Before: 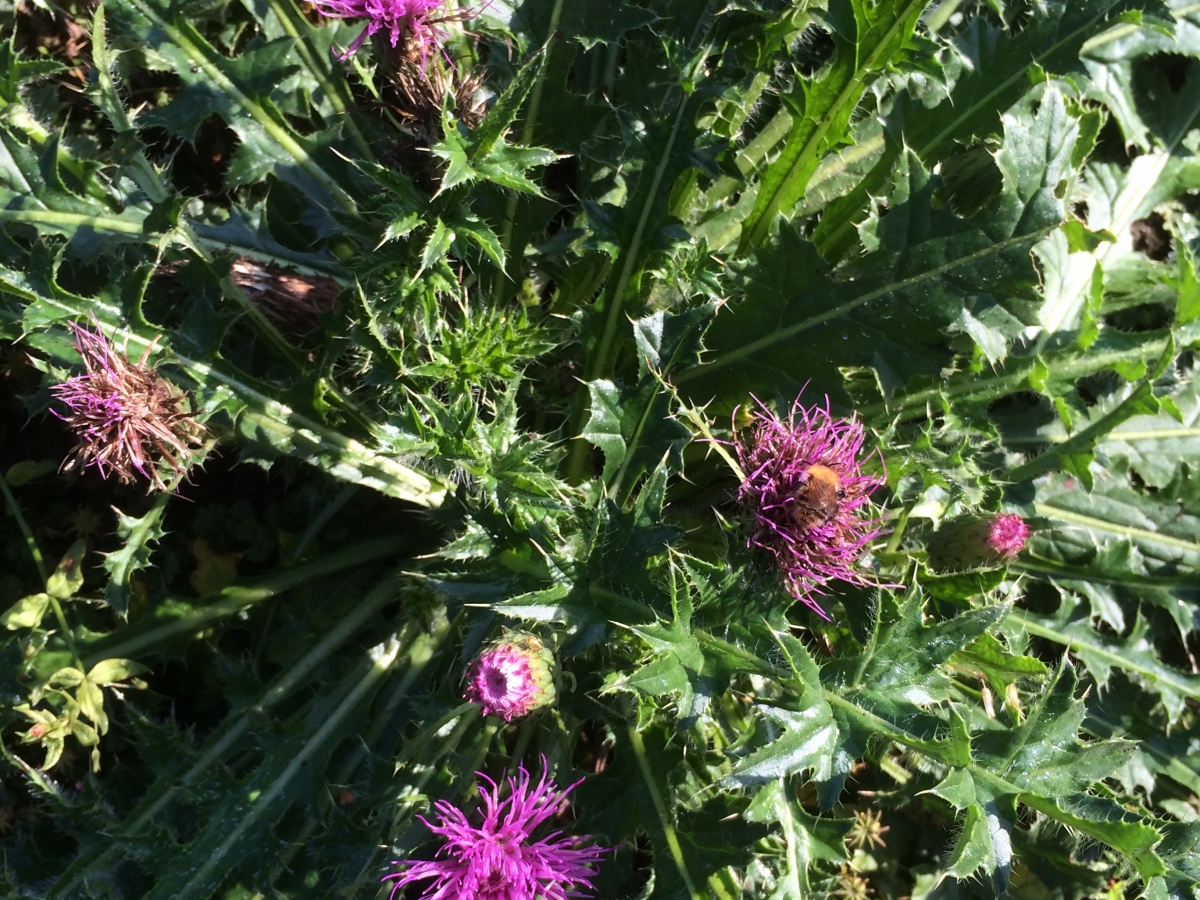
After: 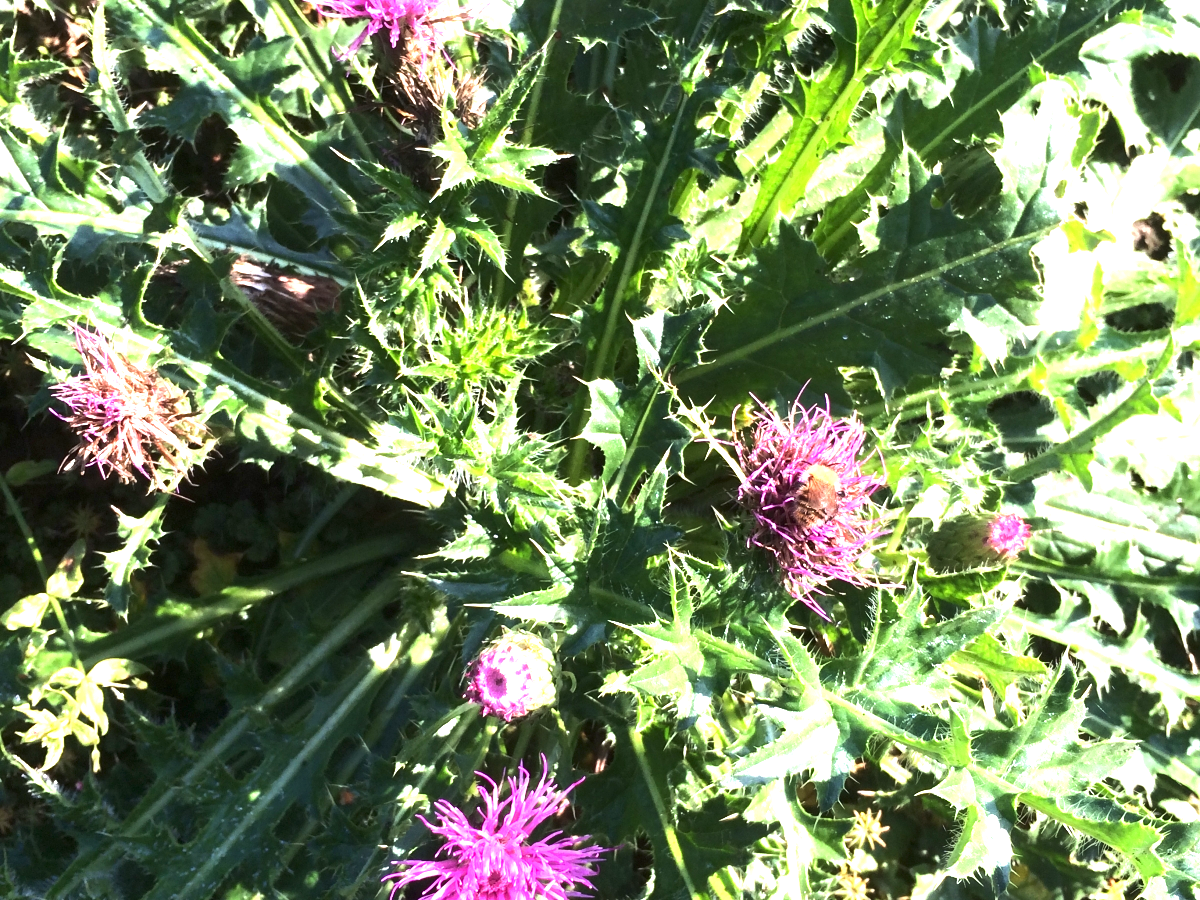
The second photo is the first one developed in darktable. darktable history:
tone equalizer: -8 EV 0 EV, -7 EV -0.003 EV, -6 EV 0.004 EV, -5 EV -0.054 EV, -4 EV -0.11 EV, -3 EV -0.137 EV, -2 EV 0.238 EV, -1 EV 0.704 EV, +0 EV 0.521 EV
exposure: black level correction 0, exposure 1.359 EV, compensate exposure bias true, compensate highlight preservation false
